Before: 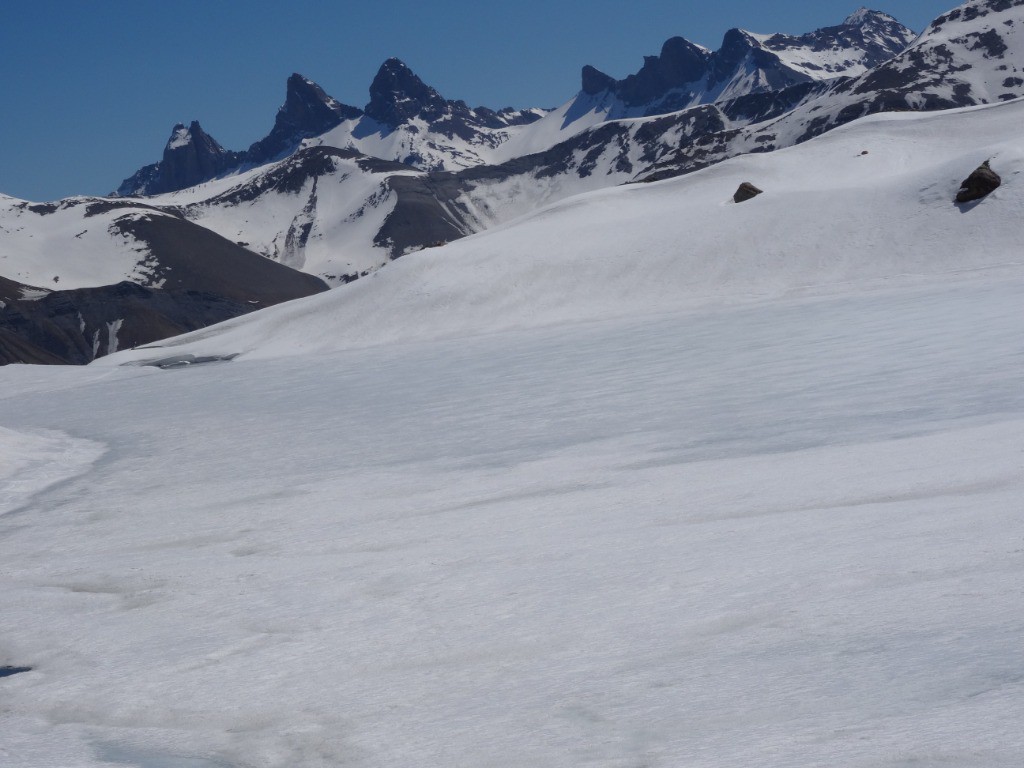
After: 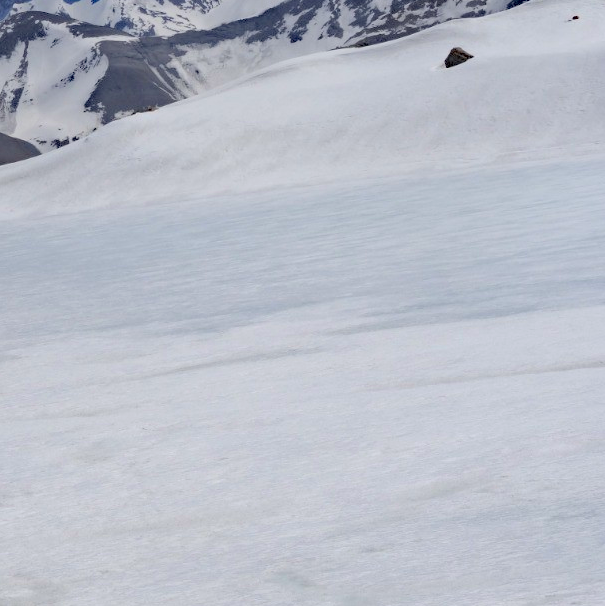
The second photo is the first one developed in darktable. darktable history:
crop and rotate: left 28.253%, top 17.658%, right 12.637%, bottom 3.321%
contrast brightness saturation: brightness 0.281
haze removal: strength 0.289, distance 0.257, compatibility mode true, adaptive false
